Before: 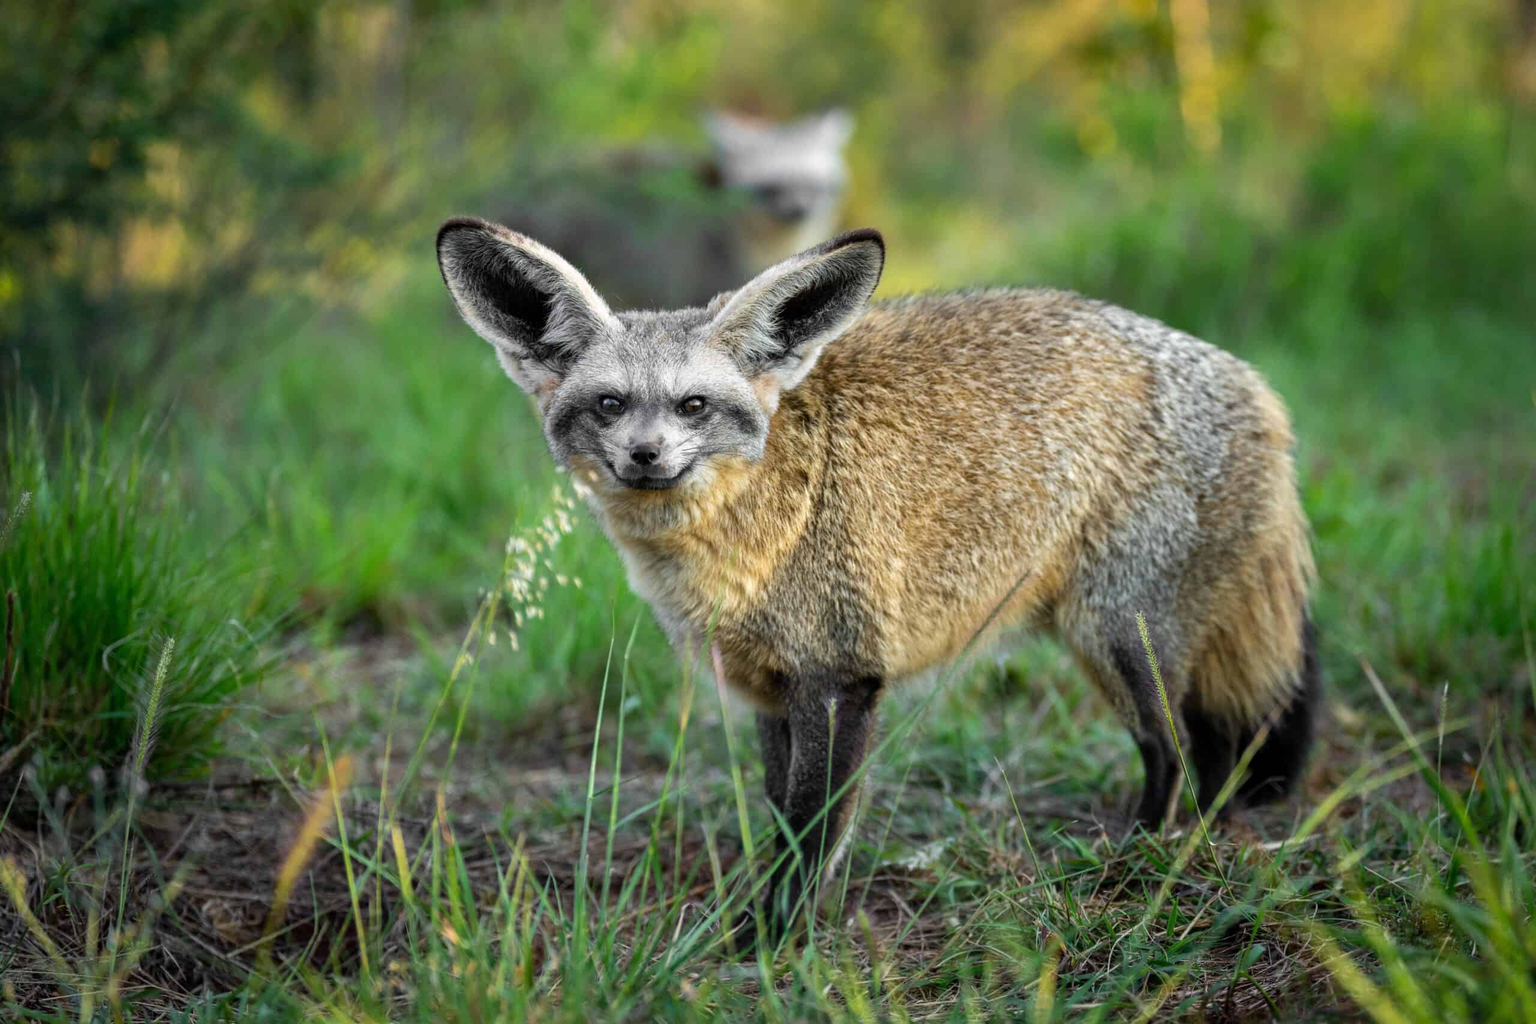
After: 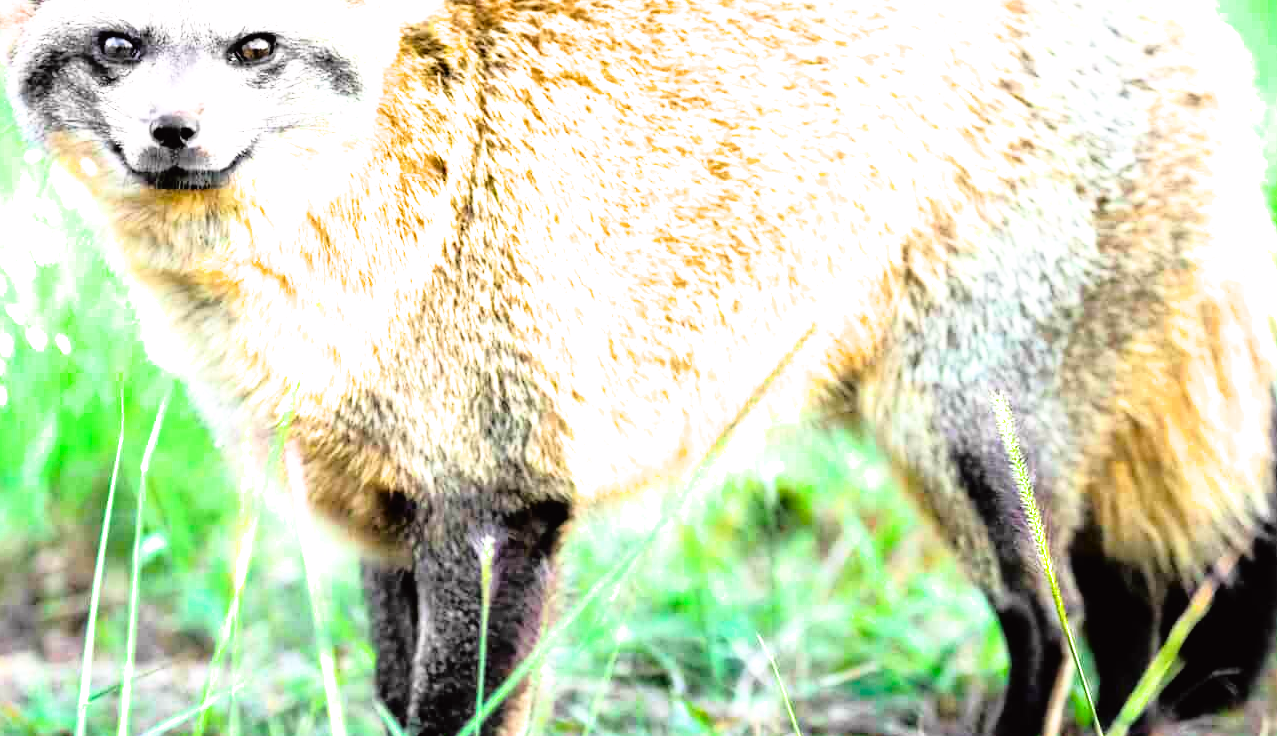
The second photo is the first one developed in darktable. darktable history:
crop: left 35.177%, top 36.741%, right 14.933%, bottom 20.095%
filmic rgb: black relative exposure -6.3 EV, white relative exposure 2.79 EV, target black luminance 0%, hardness 4.6, latitude 68.03%, contrast 1.275, shadows ↔ highlights balance -3.25%
exposure: exposure 2.034 EV, compensate exposure bias true, compensate highlight preservation false
tone curve: curves: ch0 [(0, 0.013) (0.117, 0.081) (0.257, 0.259) (0.408, 0.45) (0.611, 0.64) (0.81, 0.857) (1, 1)]; ch1 [(0, 0) (0.287, 0.198) (0.501, 0.506) (0.56, 0.584) (0.715, 0.741) (0.976, 0.992)]; ch2 [(0, 0) (0.369, 0.362) (0.5, 0.5) (0.537, 0.547) (0.59, 0.603) (0.681, 0.754) (1, 1)], color space Lab, independent channels, preserve colors none
